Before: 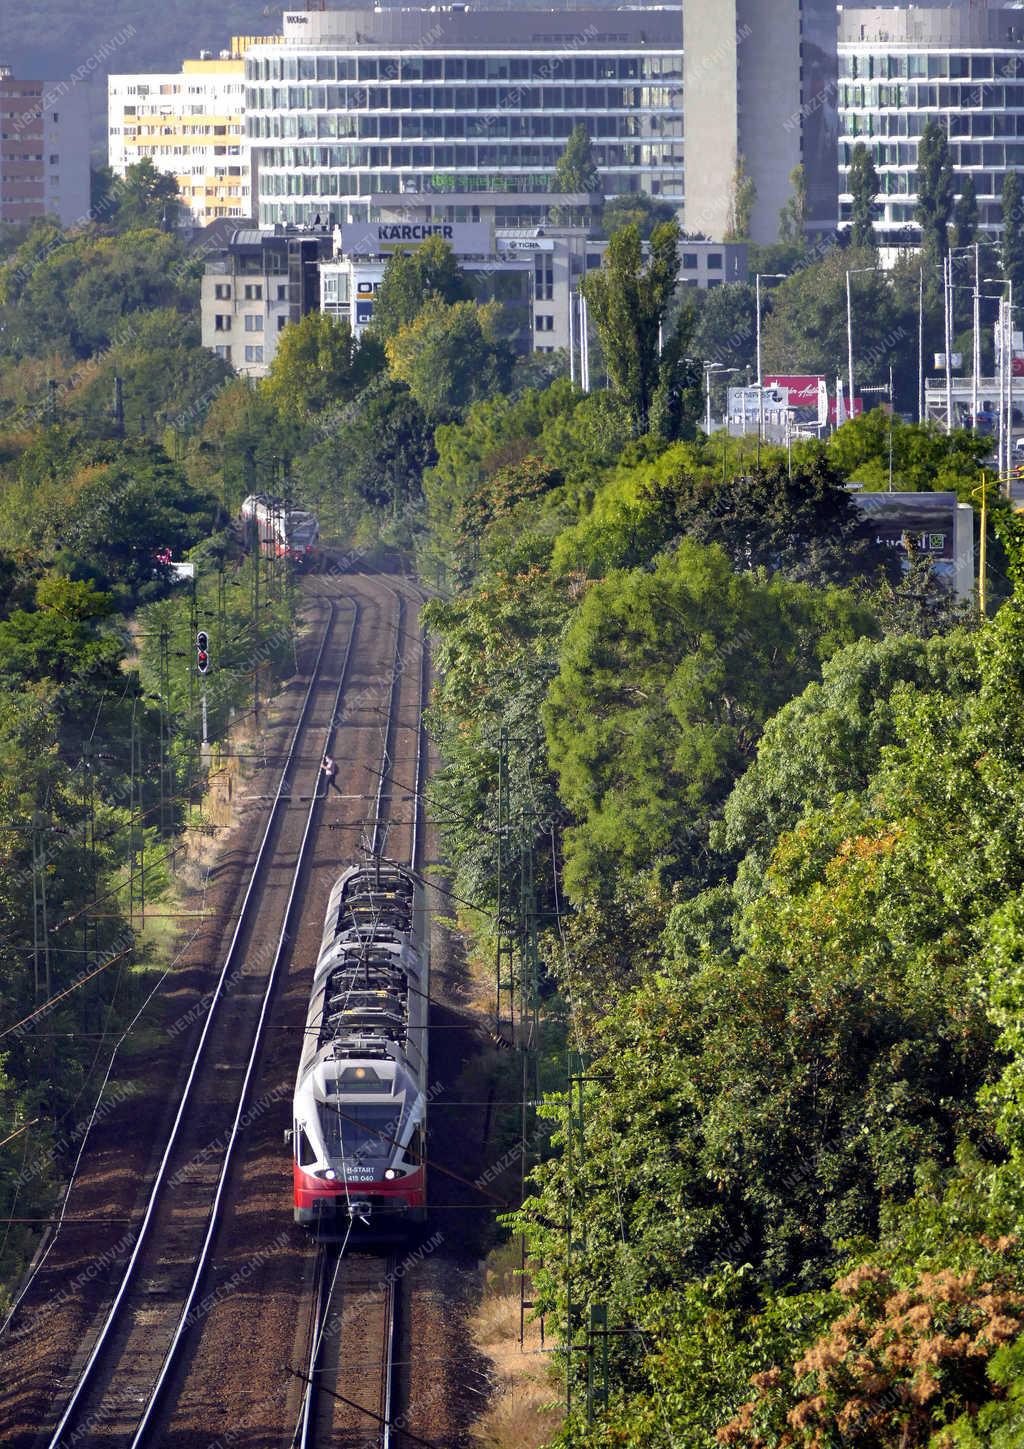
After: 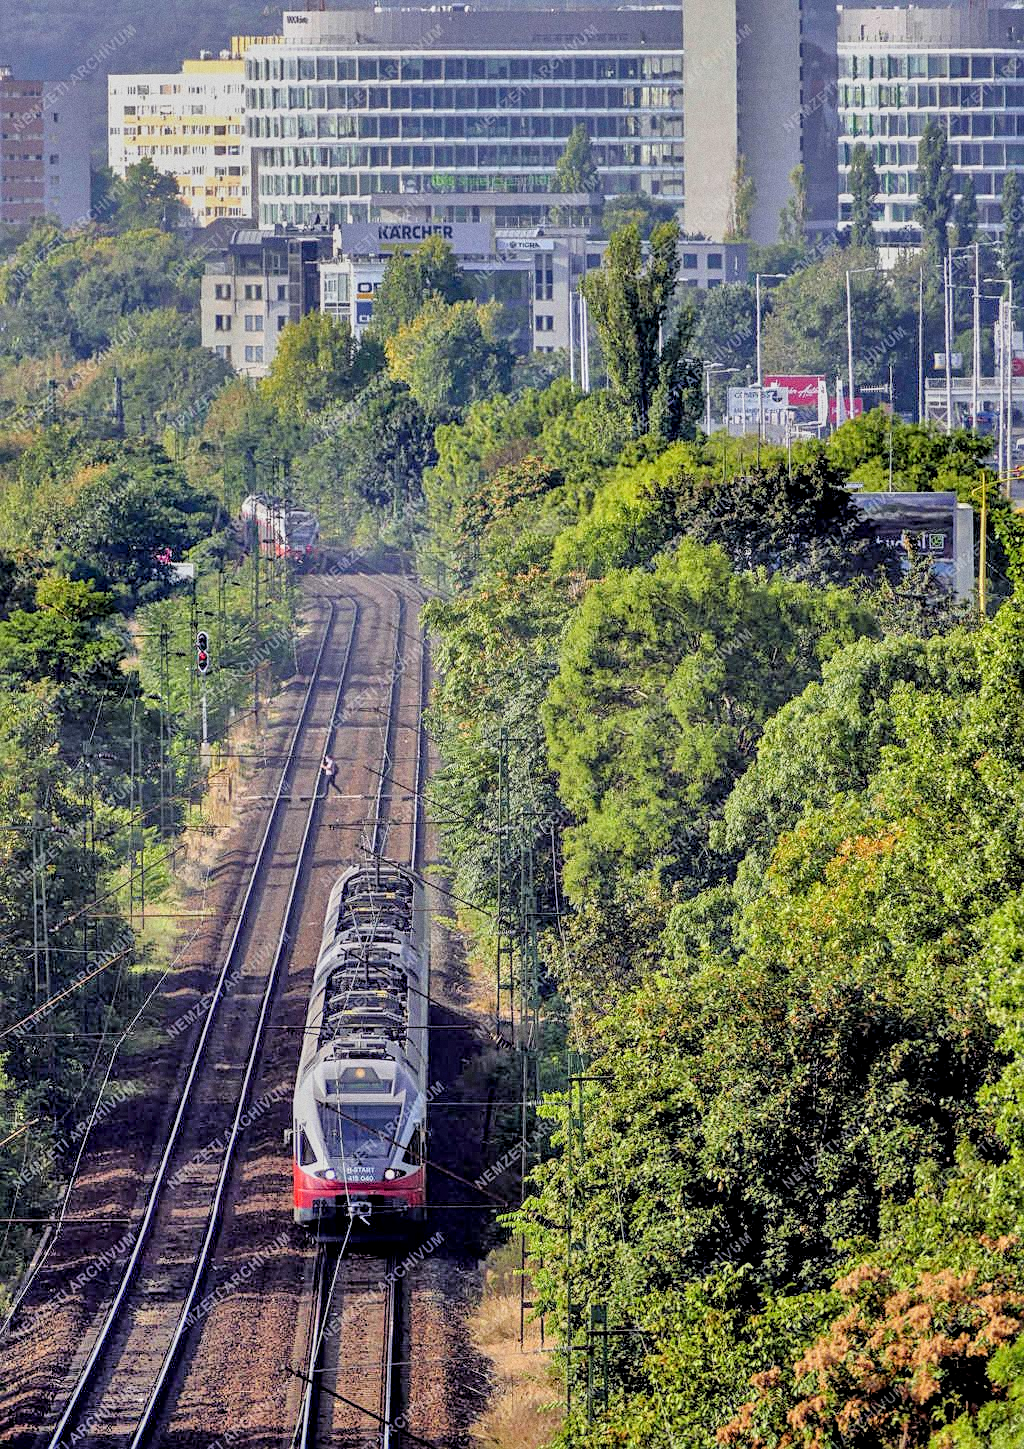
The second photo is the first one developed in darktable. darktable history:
filmic rgb: black relative exposure -7.82 EV, white relative exposure 4.29 EV, hardness 3.86, color science v6 (2022)
grain: coarseness 0.09 ISO
exposure: exposure -0.157 EV, compensate highlight preservation false
sharpen: on, module defaults
shadows and highlights: shadows 43.71, white point adjustment -1.46, soften with gaussian
local contrast: detail 130%
tone equalizer: -7 EV 0.15 EV, -6 EV 0.6 EV, -5 EV 1.15 EV, -4 EV 1.33 EV, -3 EV 1.15 EV, -2 EV 0.6 EV, -1 EV 0.15 EV, mask exposure compensation -0.5 EV
